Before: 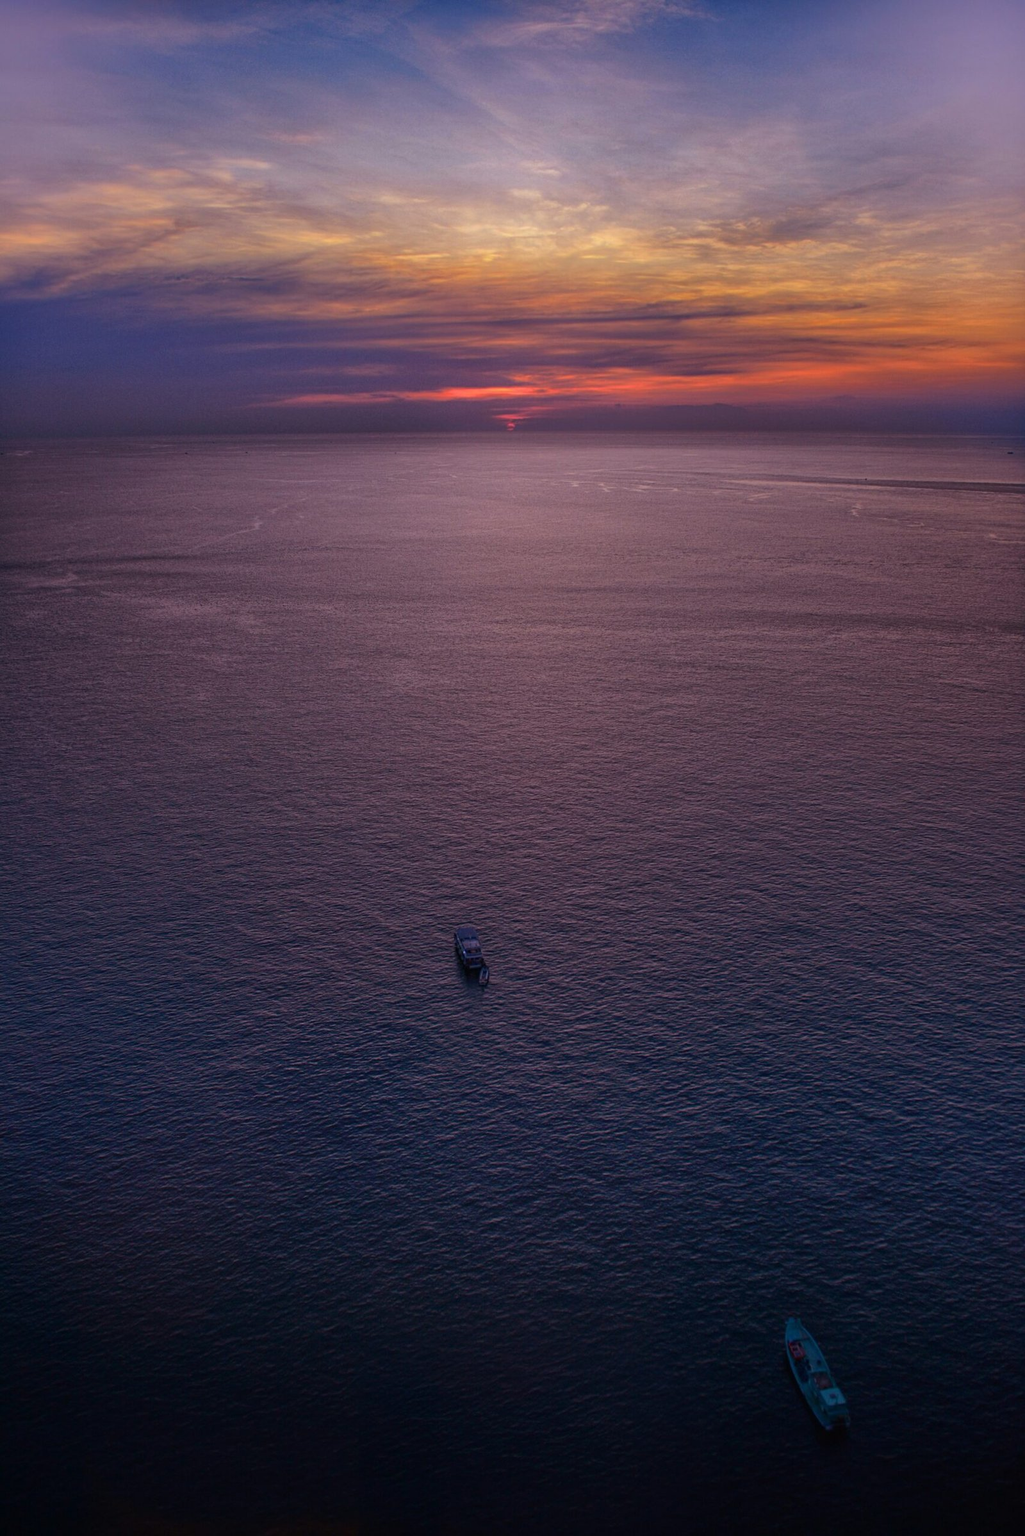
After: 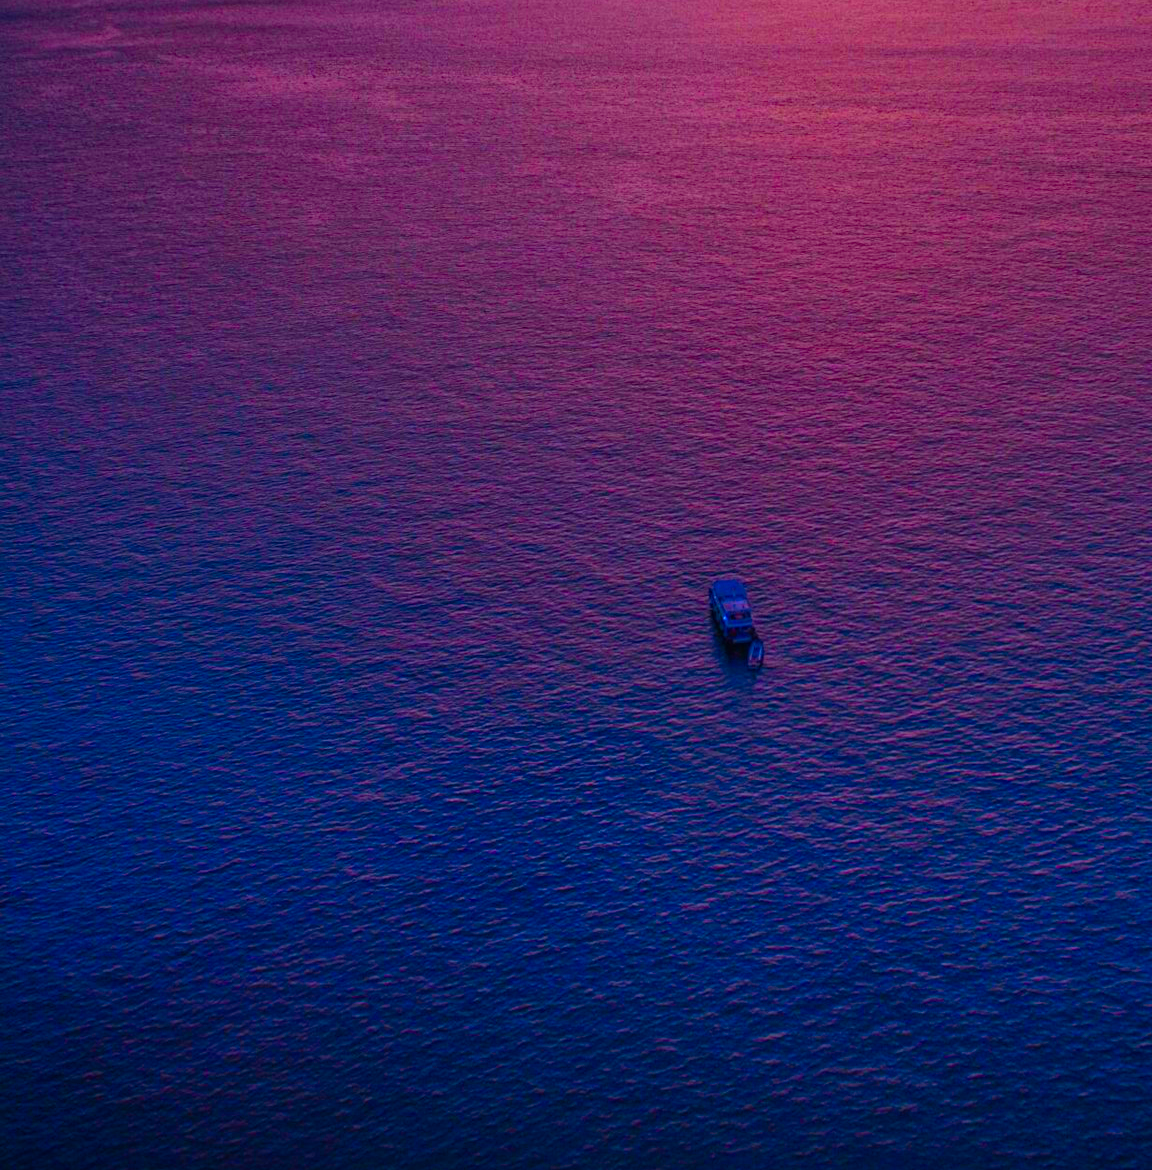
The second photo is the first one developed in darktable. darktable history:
contrast brightness saturation: contrast 0.054
tone equalizer: -8 EV -0.581 EV
crop: top 36.244%, right 27.99%, bottom 14.937%
color correction: highlights b* -0.015, saturation 2.97
